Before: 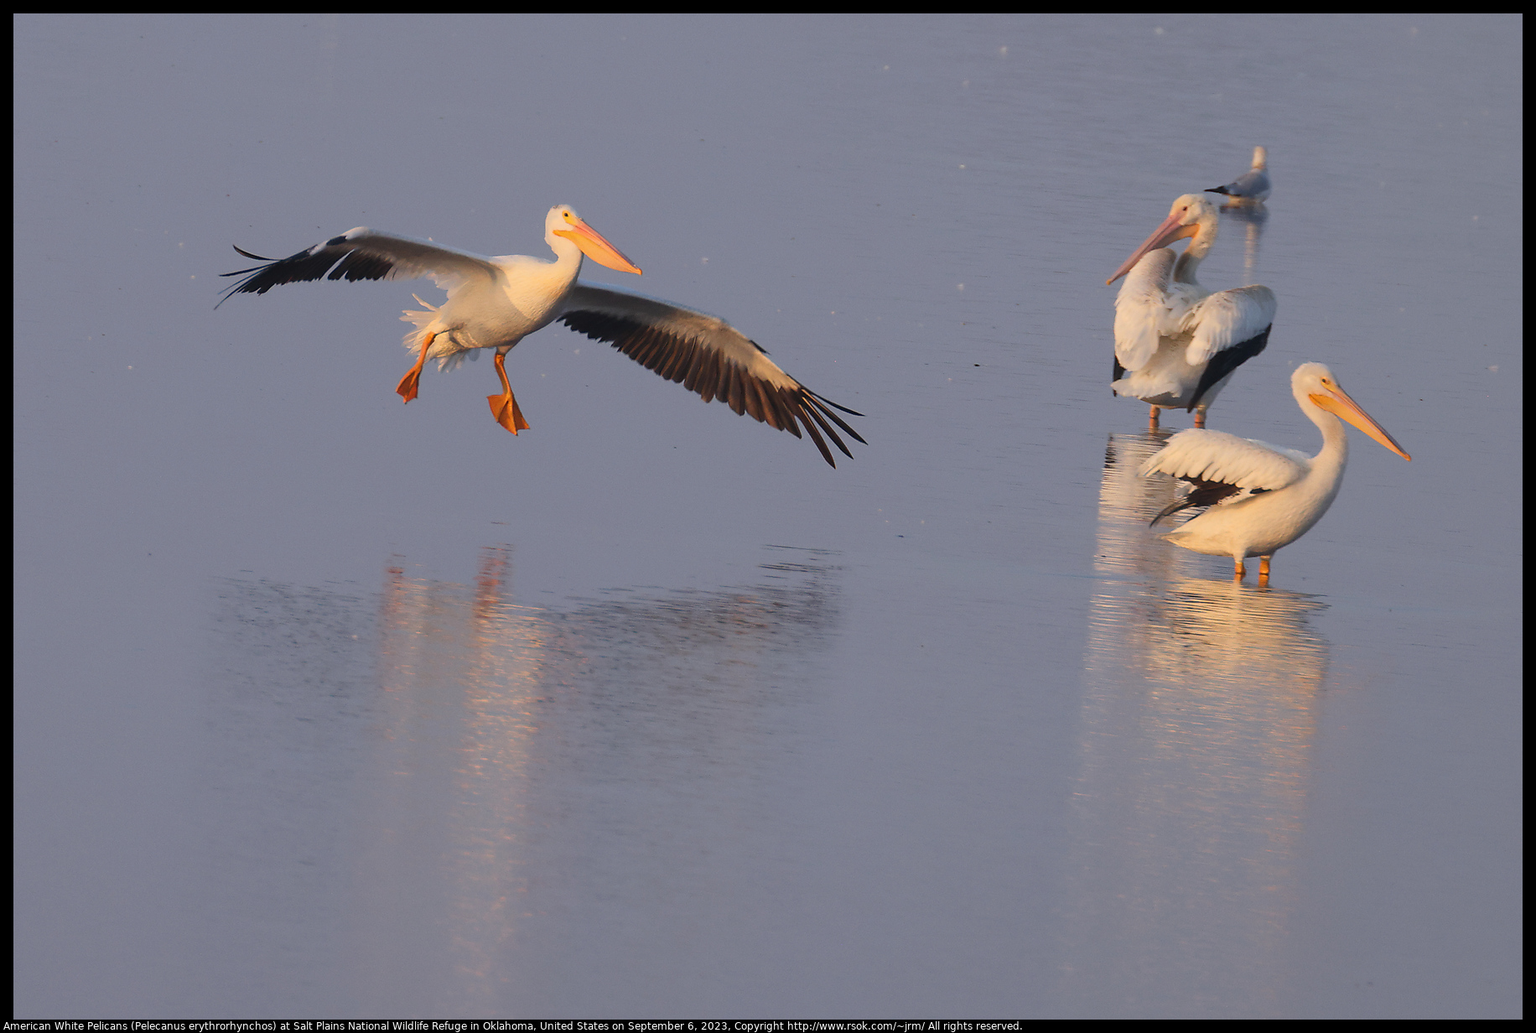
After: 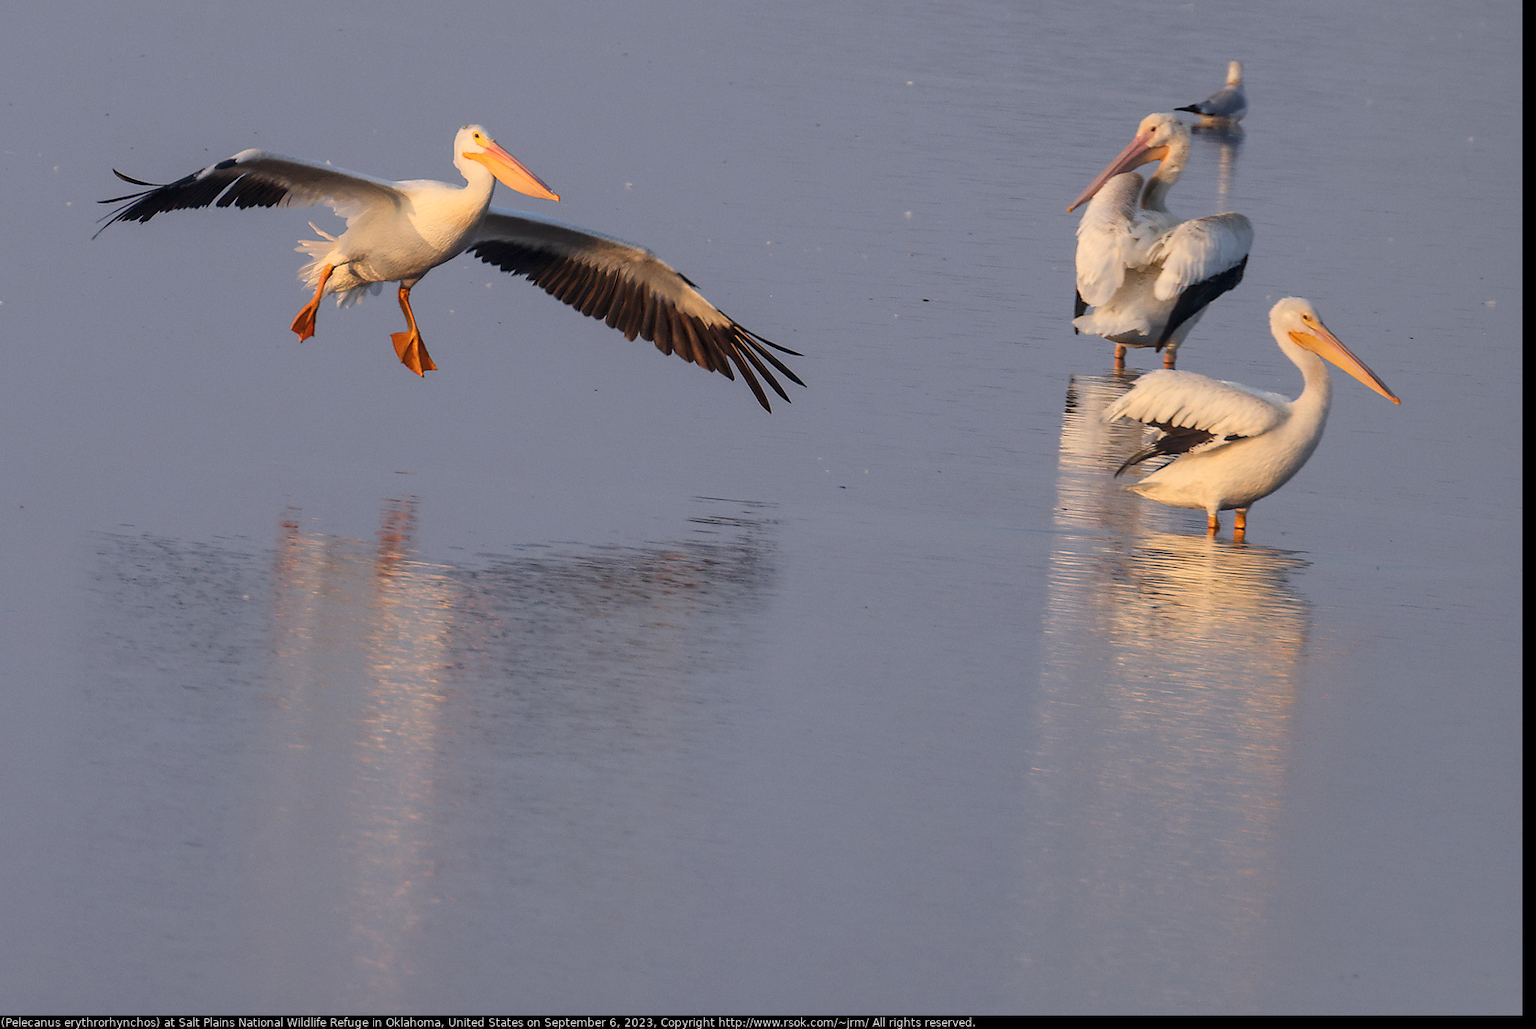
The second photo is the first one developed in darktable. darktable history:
crop and rotate: left 8.467%, top 8.781%
local contrast: detail 130%
